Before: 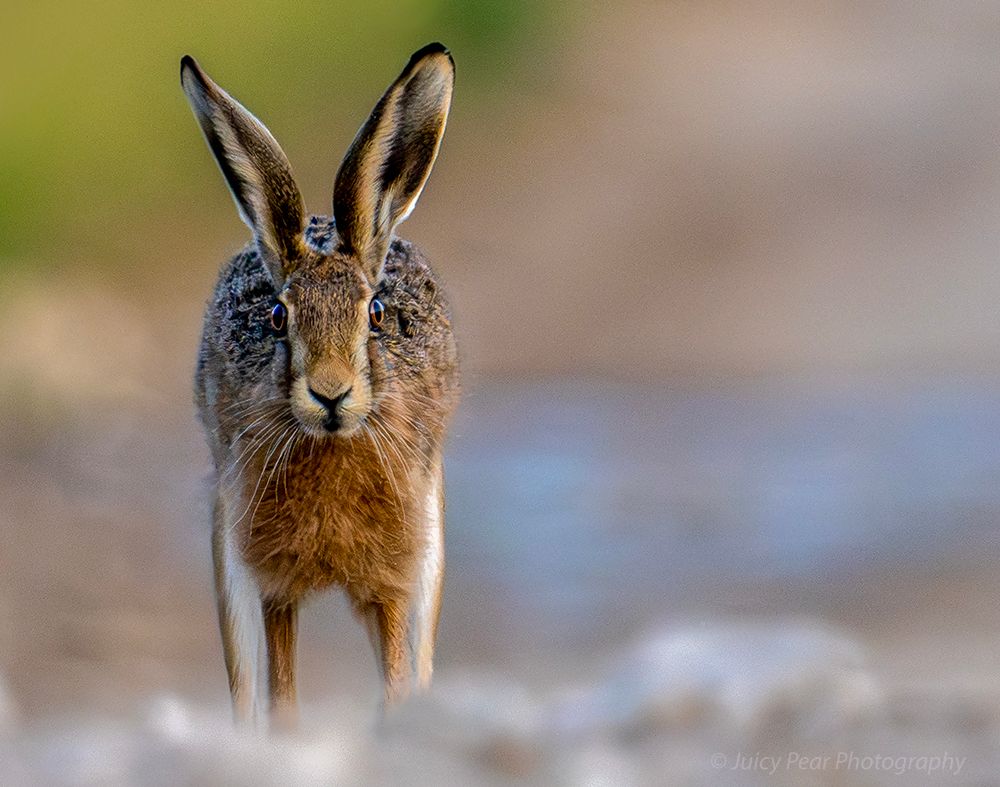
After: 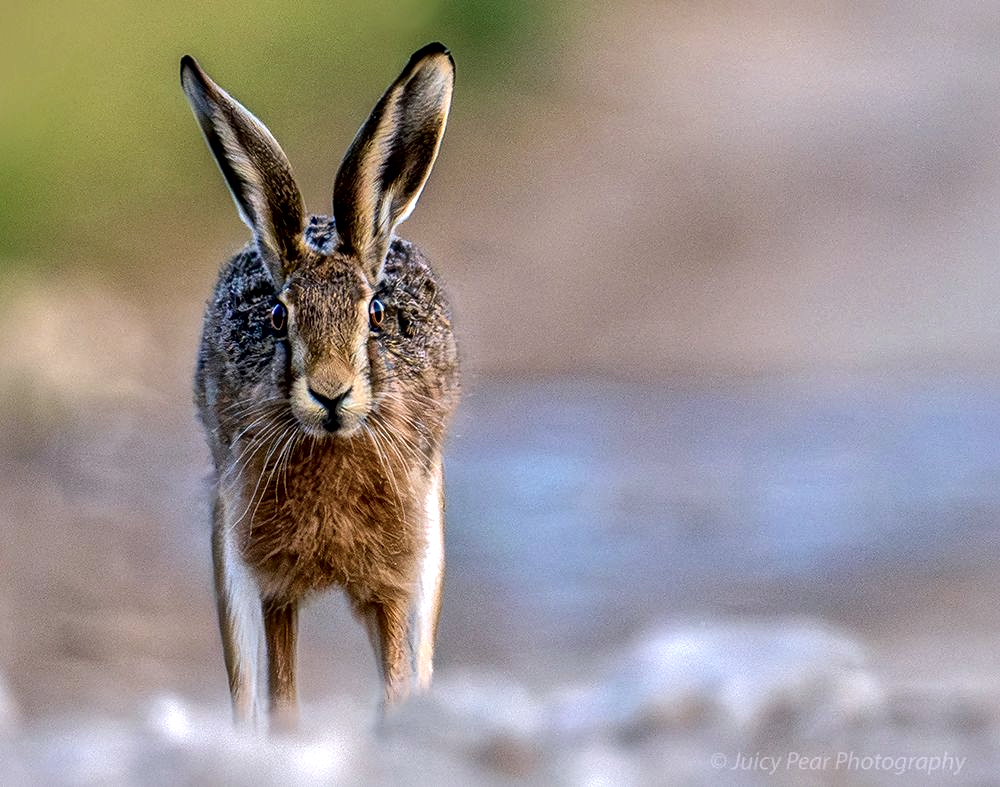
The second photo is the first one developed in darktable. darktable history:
tone equalizer: -8 EV -0.449 EV, -7 EV -0.414 EV, -6 EV -0.331 EV, -5 EV -0.195 EV, -3 EV 0.21 EV, -2 EV 0.329 EV, -1 EV 0.392 EV, +0 EV 0.427 EV, edges refinement/feathering 500, mask exposure compensation -1.57 EV, preserve details guided filter
local contrast: mode bilateral grid, contrast 21, coarseness 19, detail 162%, midtone range 0.2
color calibration: illuminant as shot in camera, x 0.358, y 0.373, temperature 4628.91 K, gamut compression 2.99
